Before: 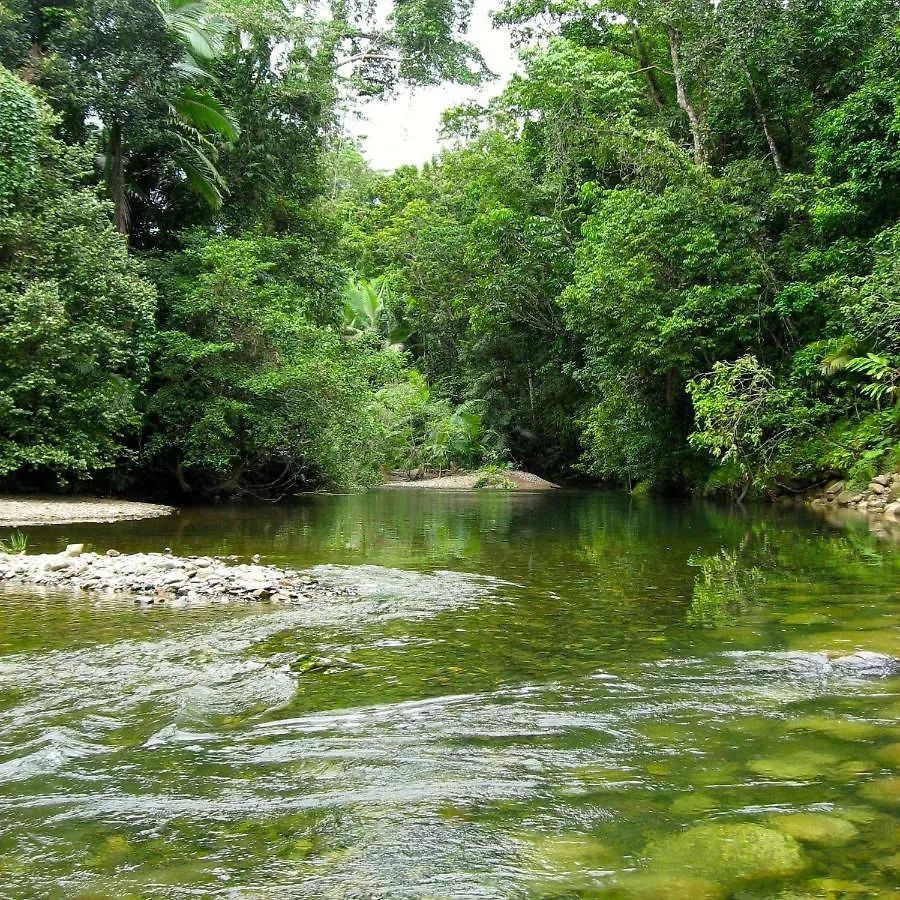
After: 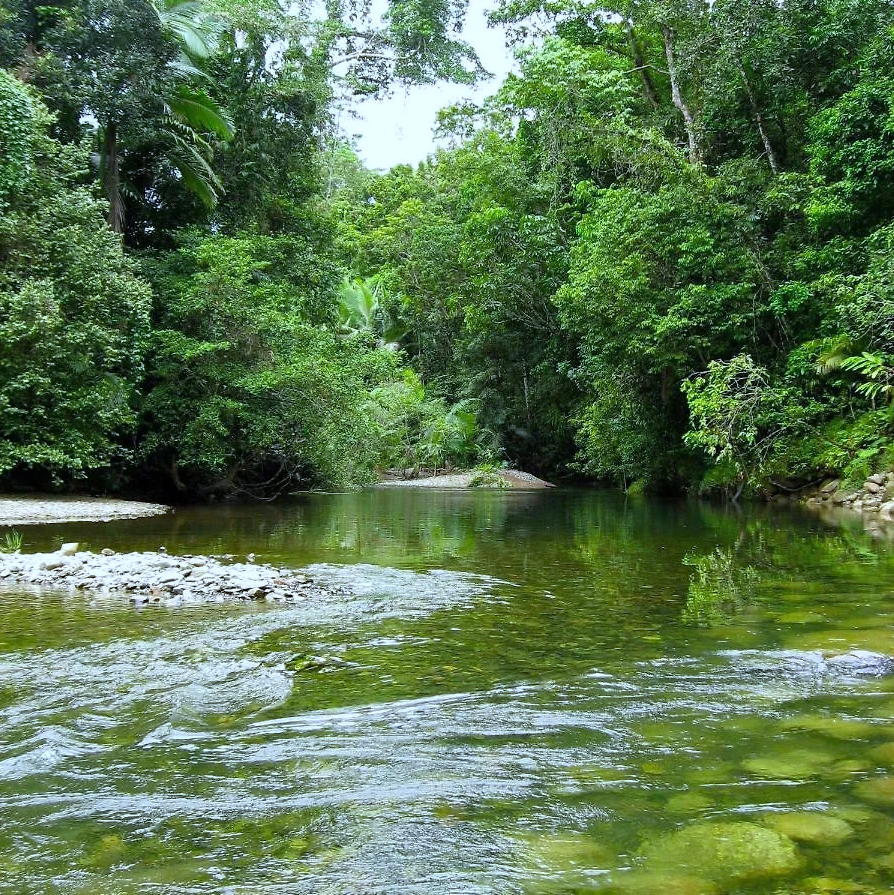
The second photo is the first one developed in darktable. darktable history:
white balance: red 0.926, green 1.003, blue 1.133
crop and rotate: left 0.614%, top 0.179%, bottom 0.309%
